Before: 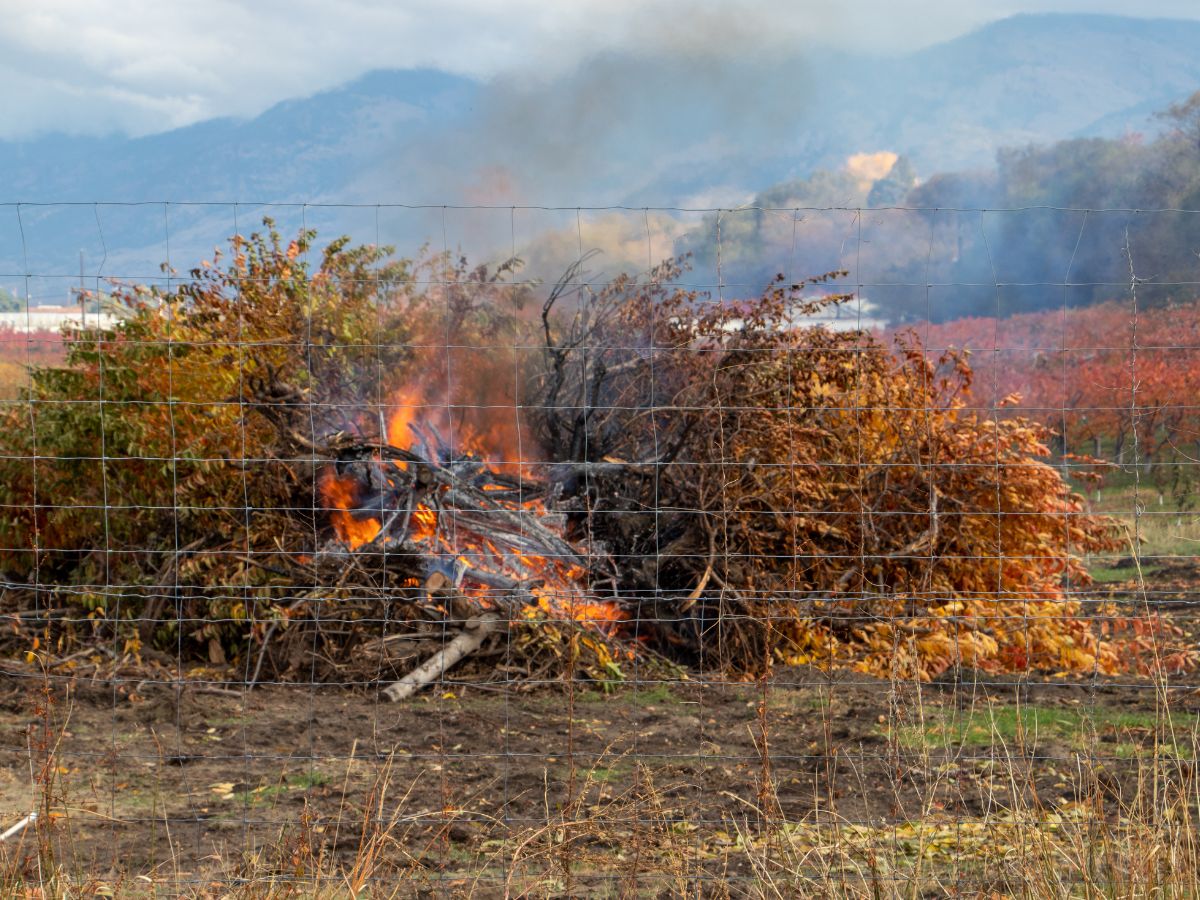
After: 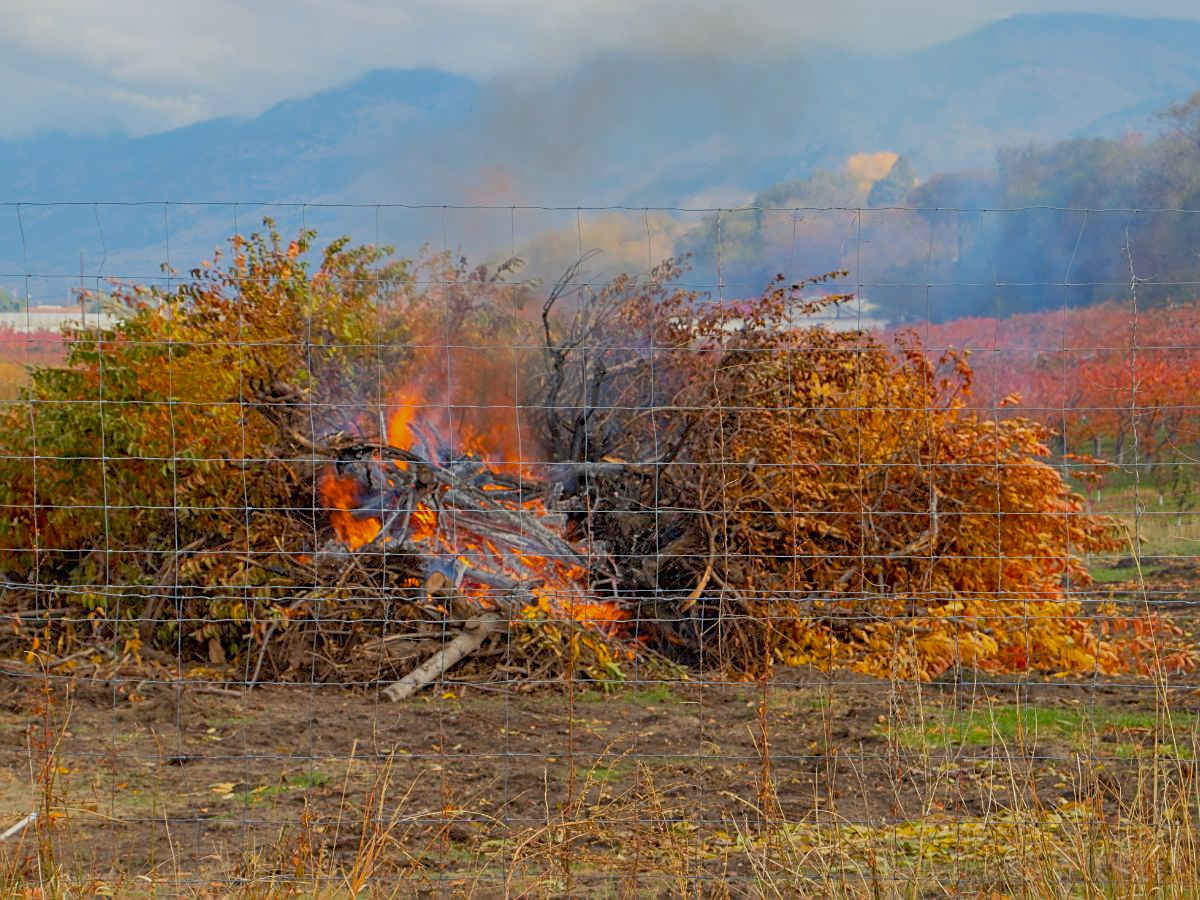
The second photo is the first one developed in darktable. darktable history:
exposure: exposure 0.019 EV, compensate exposure bias true, compensate highlight preservation false
sharpen: on, module defaults
color balance rgb: white fulcrum 0.99 EV, perceptual saturation grading › global saturation 25.577%, contrast -29.609%
